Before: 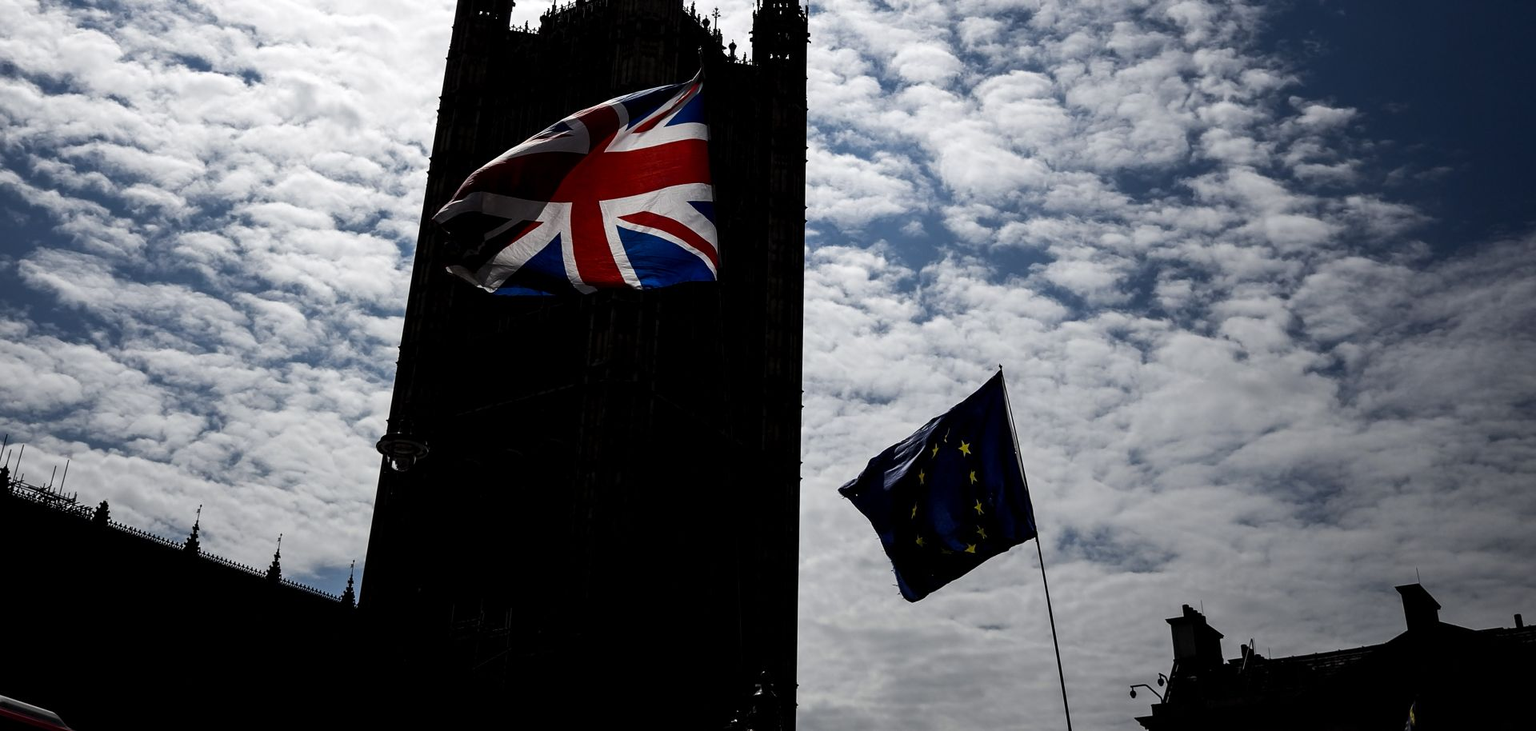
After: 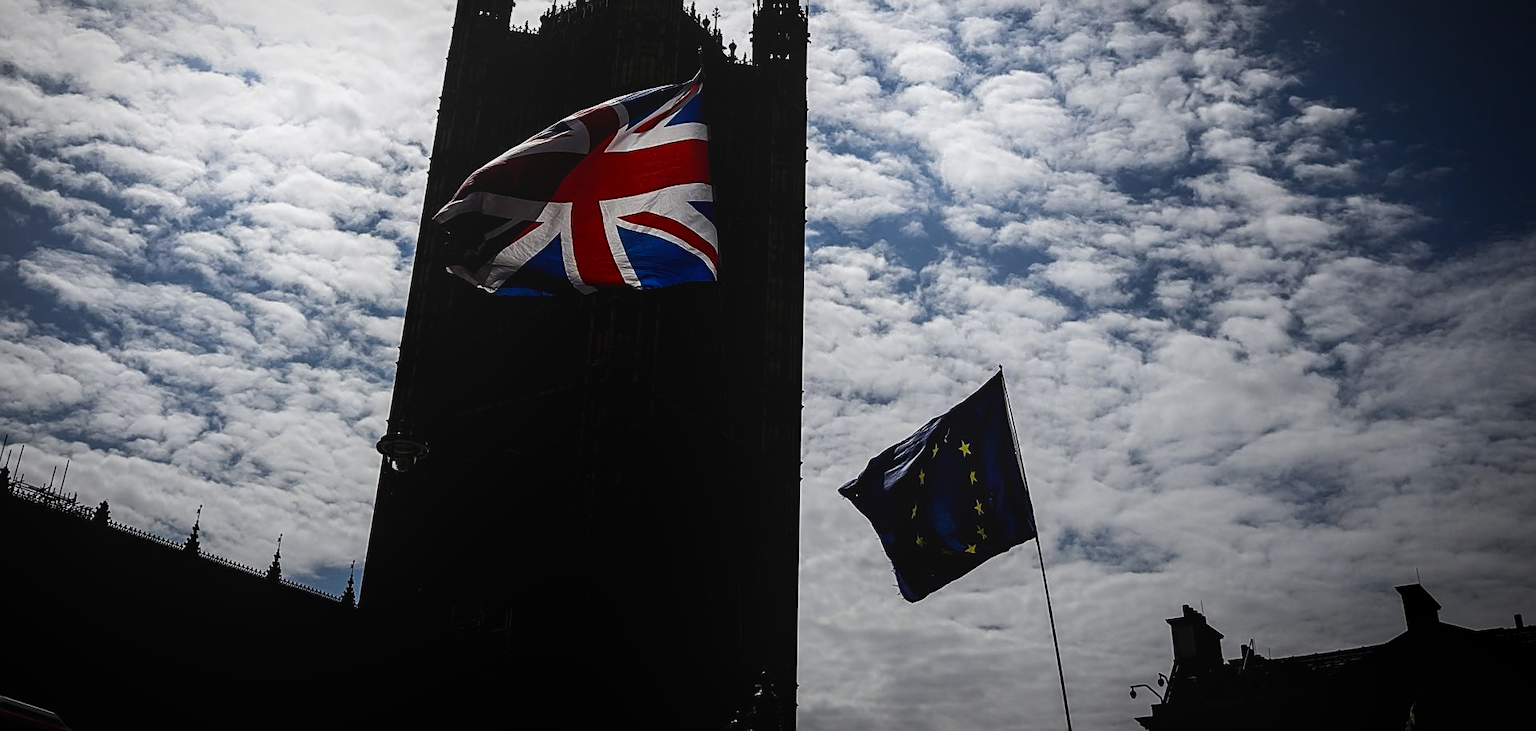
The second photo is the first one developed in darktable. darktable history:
local contrast: detail 109%
sharpen: on, module defaults
vignetting: fall-off start 87.39%, center (0.039, -0.095), automatic ratio true, unbound false
shadows and highlights: shadows -40.44, highlights 64.21, soften with gaussian
